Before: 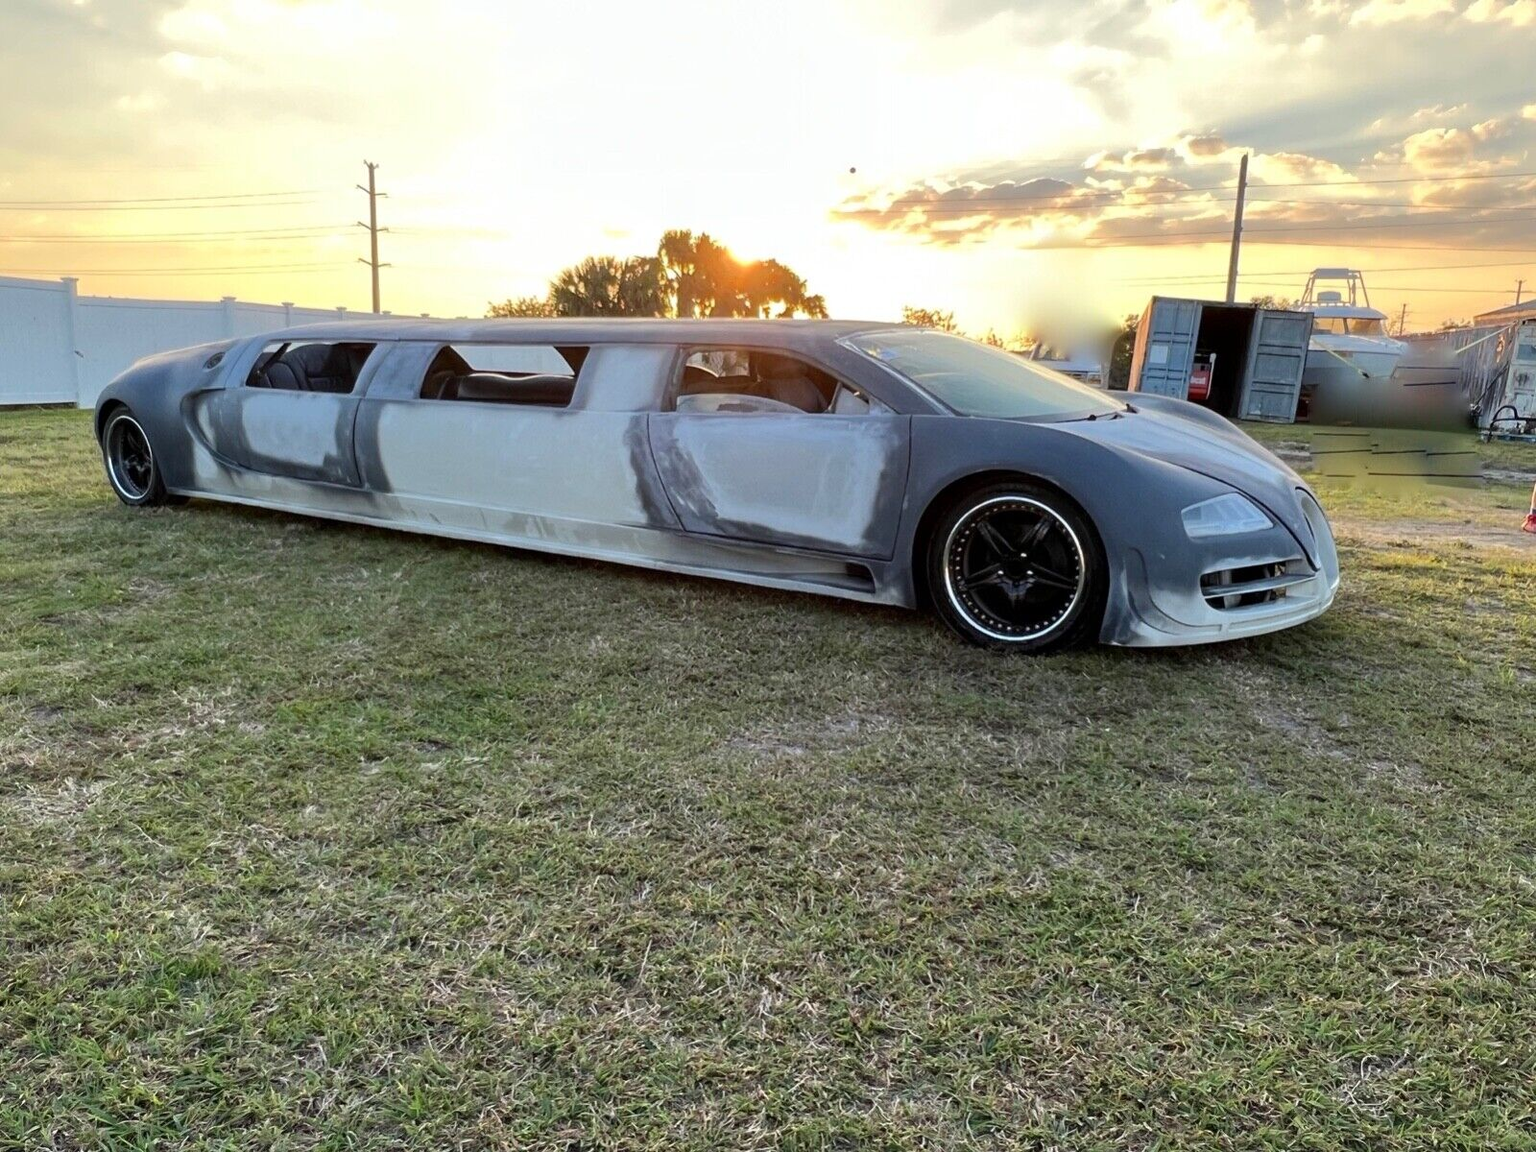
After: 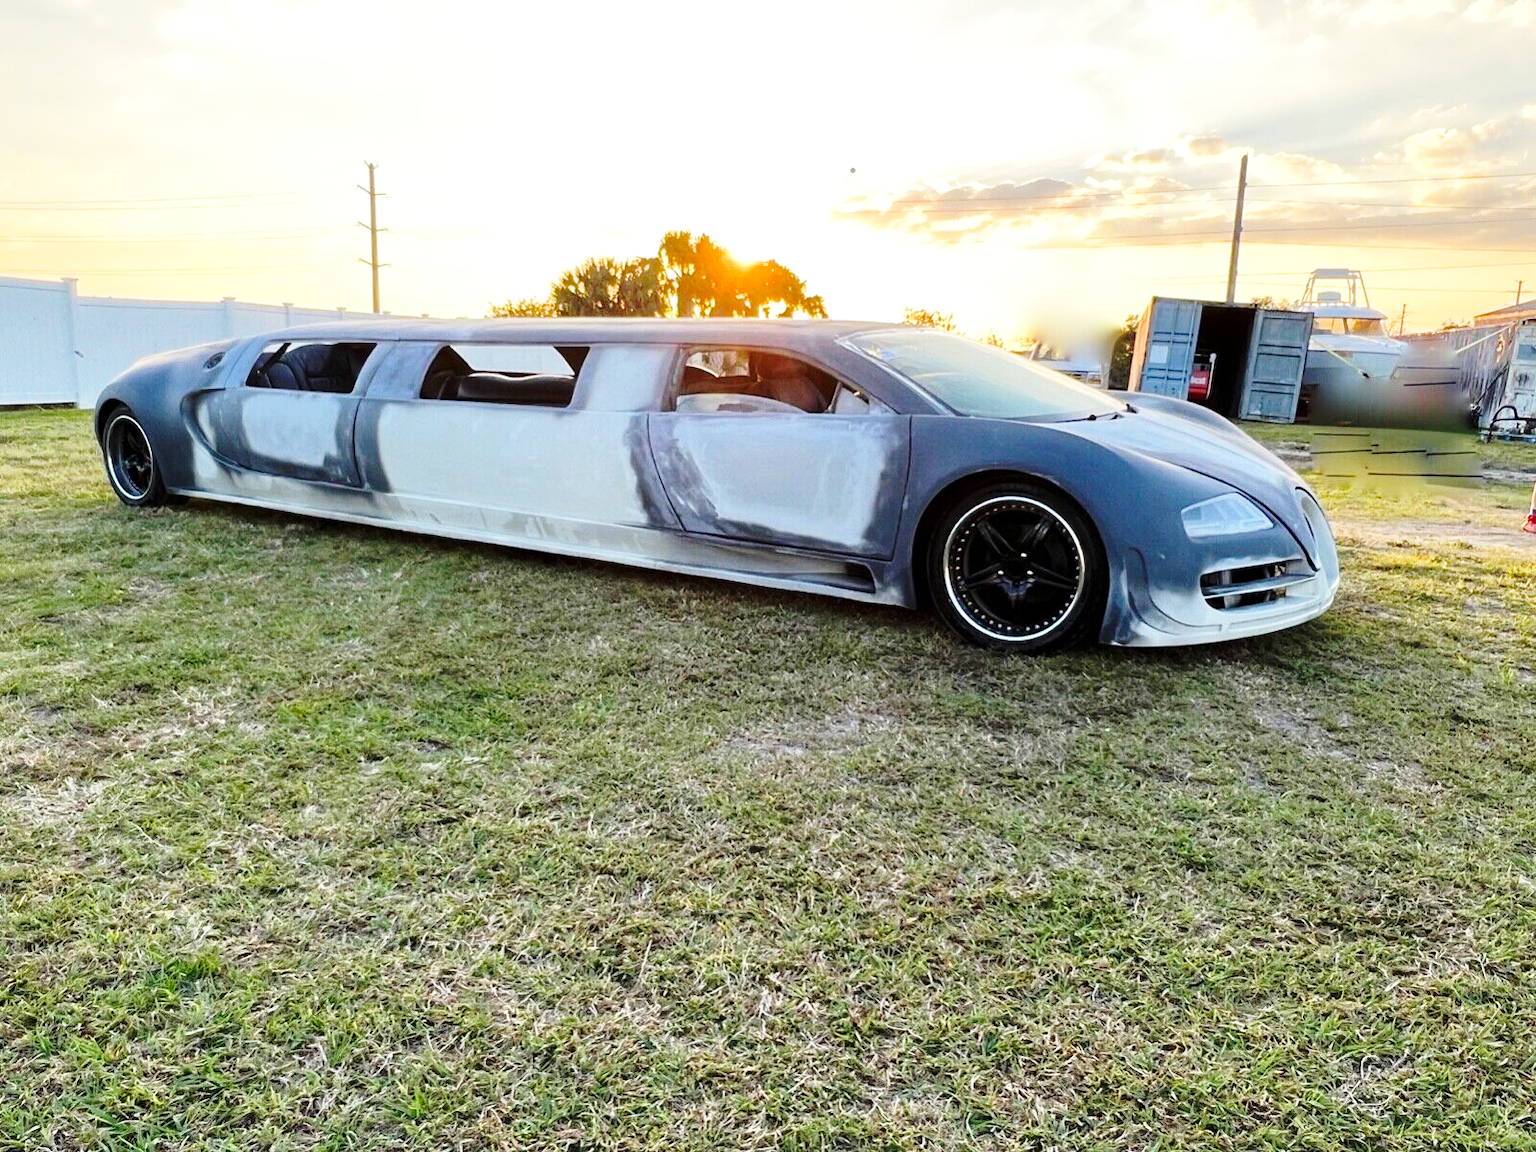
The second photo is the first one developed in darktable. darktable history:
base curve: curves: ch0 [(0, 0) (0.036, 0.037) (0.121, 0.228) (0.46, 0.76) (0.859, 0.983) (1, 1)], preserve colors none
color balance rgb: shadows fall-off 101%, linear chroma grading › mid-tones 7.63%, perceptual saturation grading › mid-tones 11.68%, mask middle-gray fulcrum 22.45%, global vibrance 10.11%, saturation formula JzAzBz (2021)
